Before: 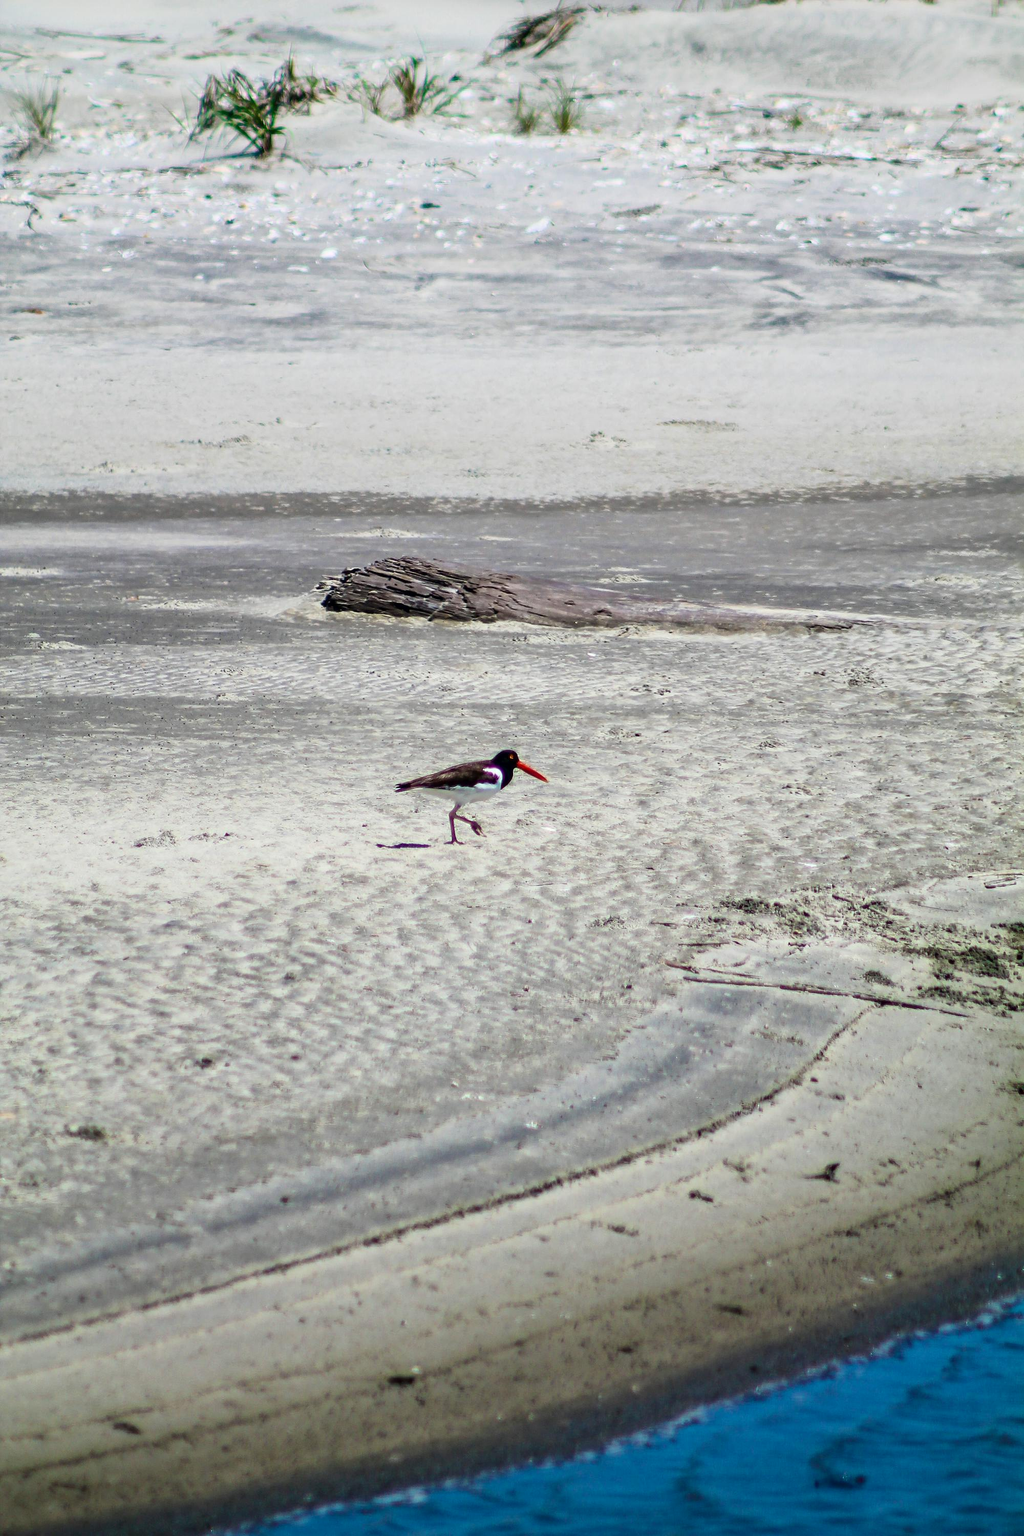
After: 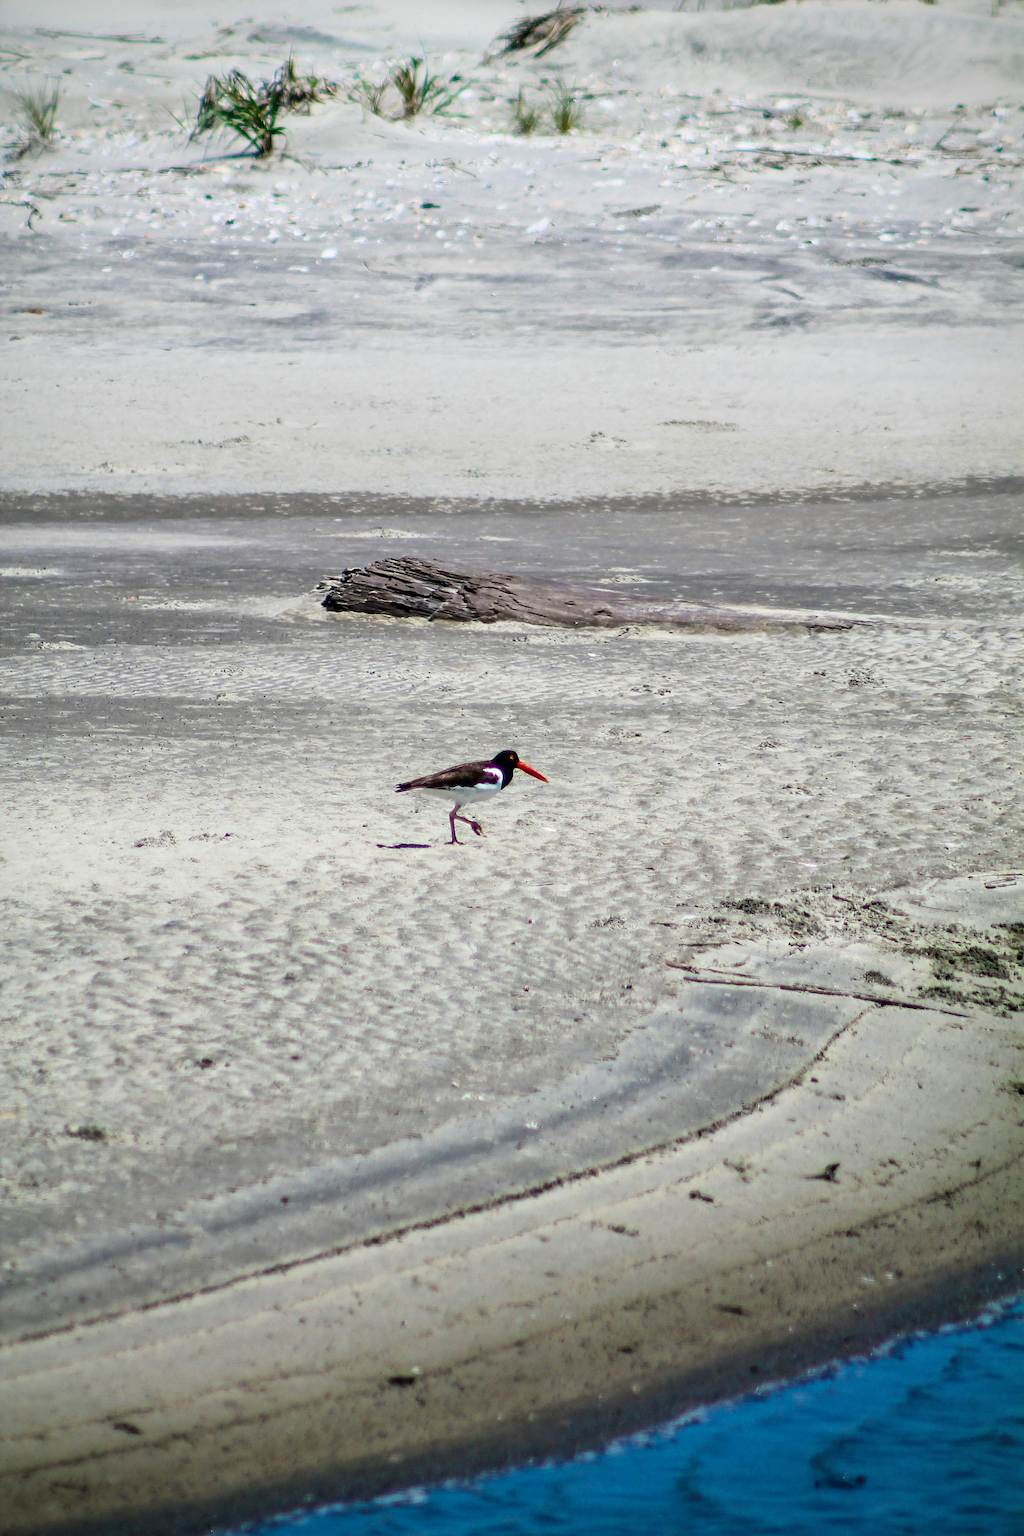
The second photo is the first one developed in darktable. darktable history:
vignetting: fall-off start 96.86%, fall-off radius 99.77%, saturation -0.021, width/height ratio 0.61, unbound false
